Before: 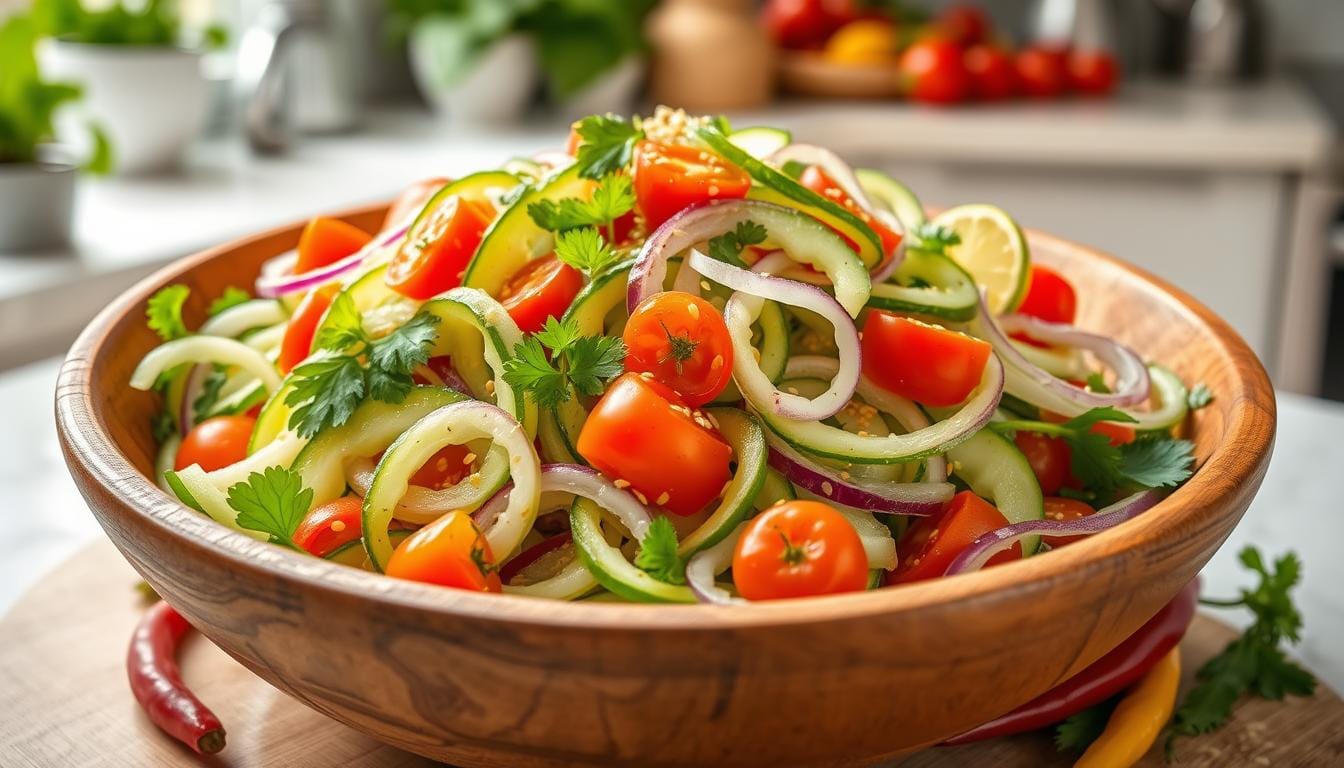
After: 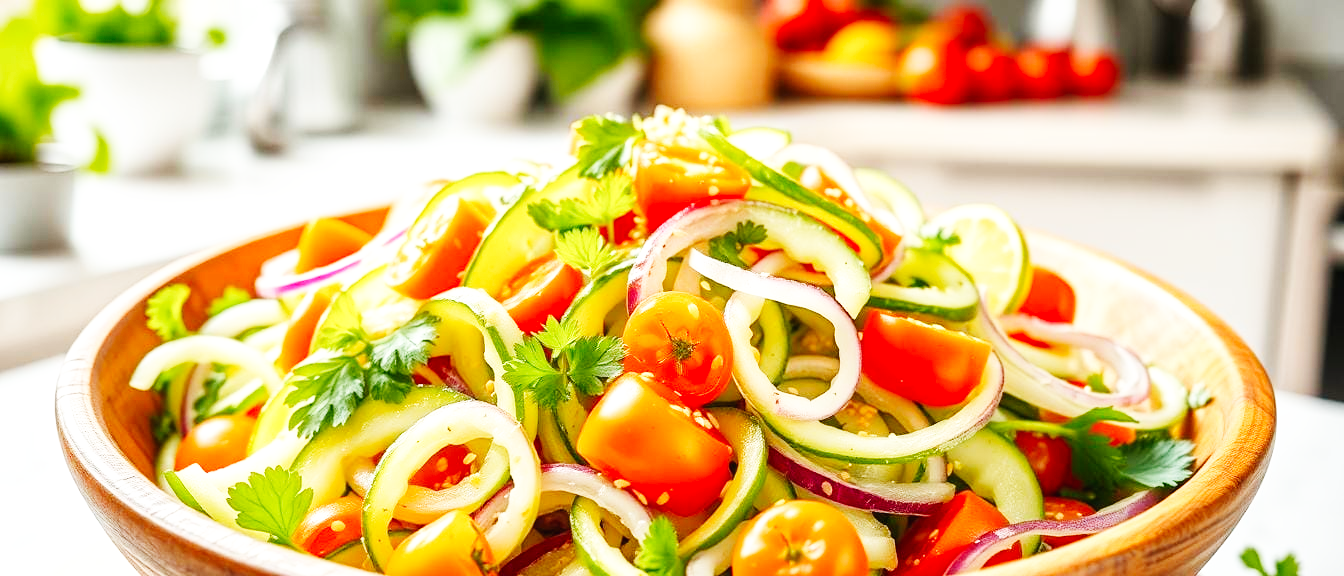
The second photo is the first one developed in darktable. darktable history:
exposure: exposure 0.128 EV, compensate highlight preservation false
crop: bottom 24.988%
base curve: curves: ch0 [(0, 0.003) (0.001, 0.002) (0.006, 0.004) (0.02, 0.022) (0.048, 0.086) (0.094, 0.234) (0.162, 0.431) (0.258, 0.629) (0.385, 0.8) (0.548, 0.918) (0.751, 0.988) (1, 1)], preserve colors none
